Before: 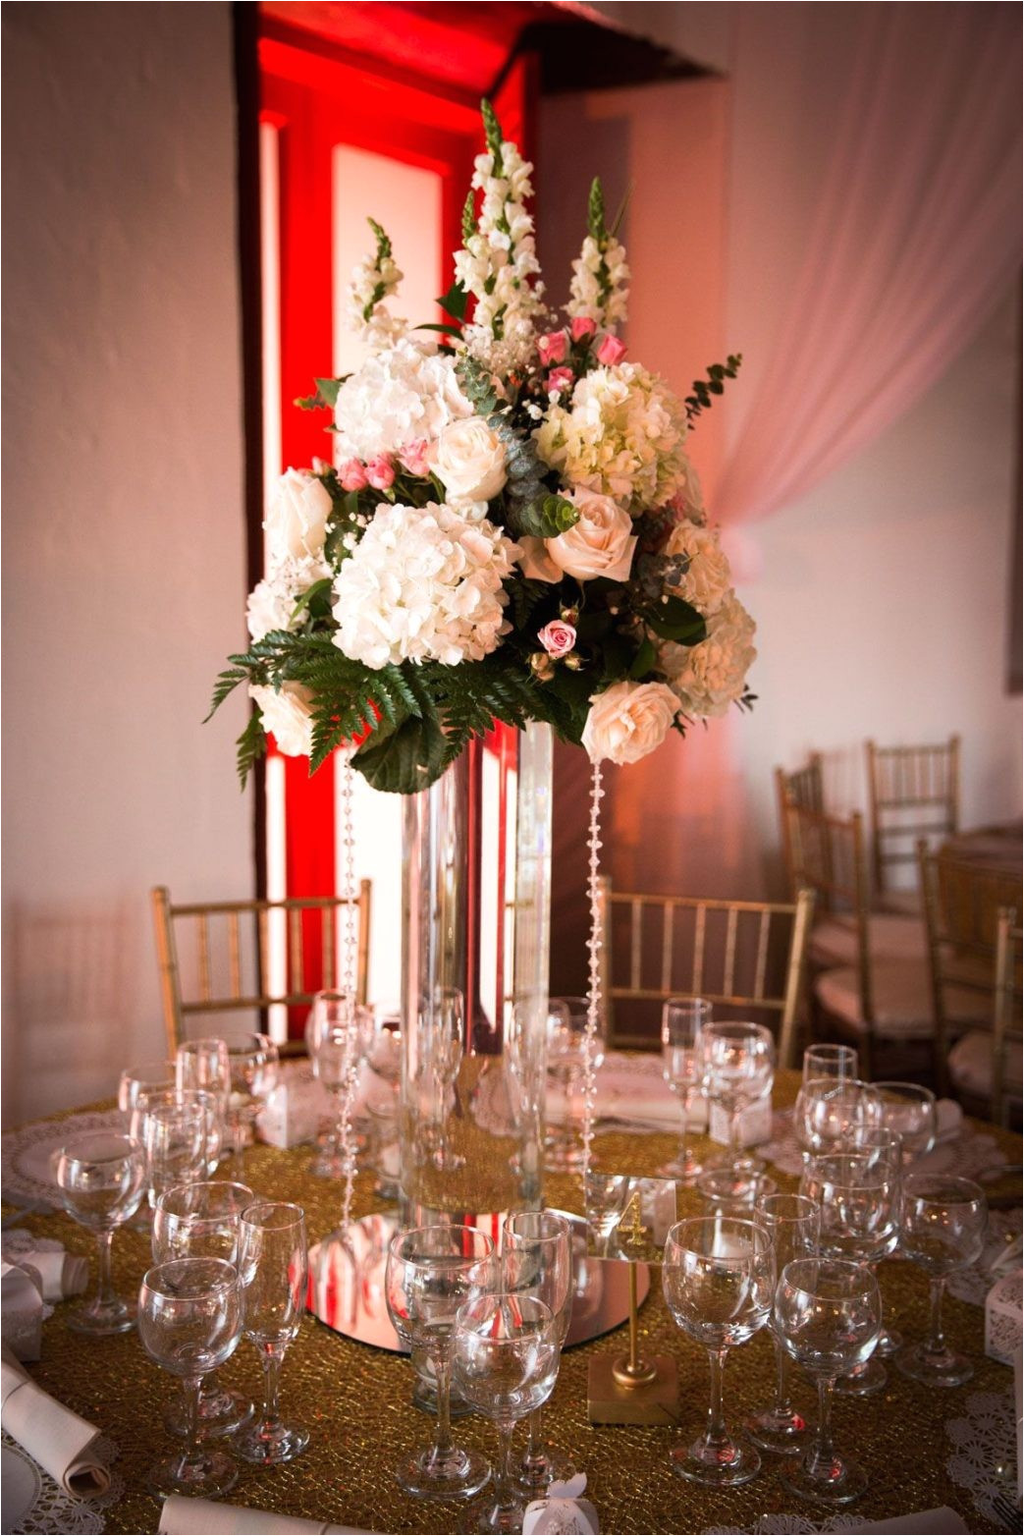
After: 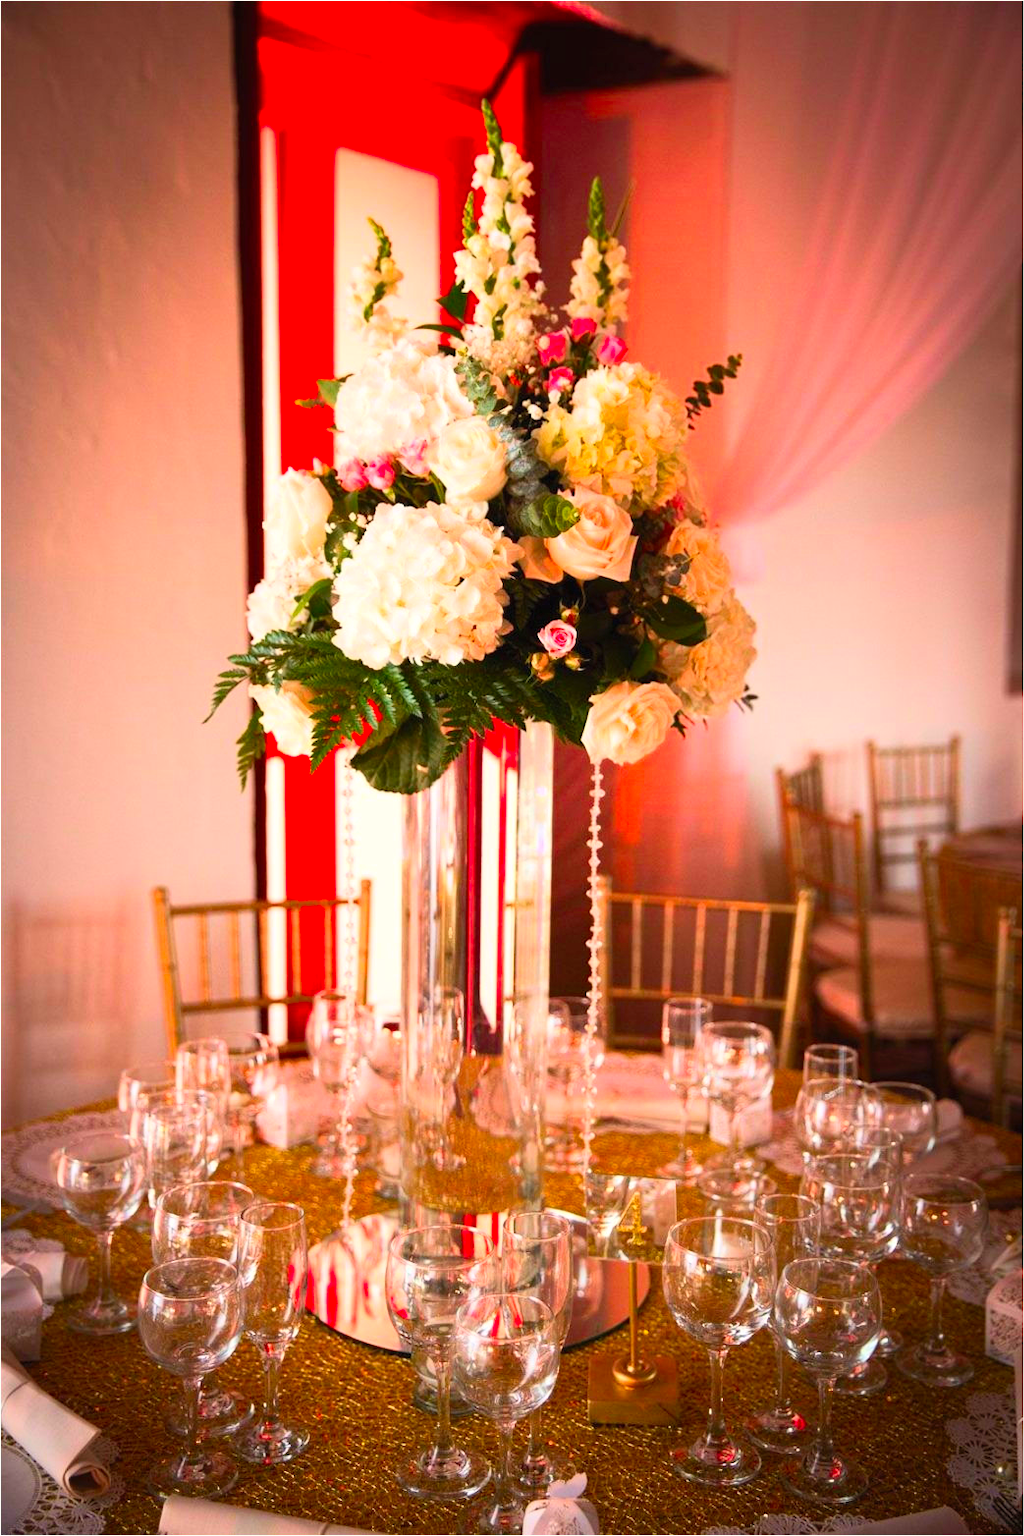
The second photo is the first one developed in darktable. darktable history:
contrast brightness saturation: contrast 0.2, brightness 0.2, saturation 0.8
white balance: red 1.009, blue 0.985
